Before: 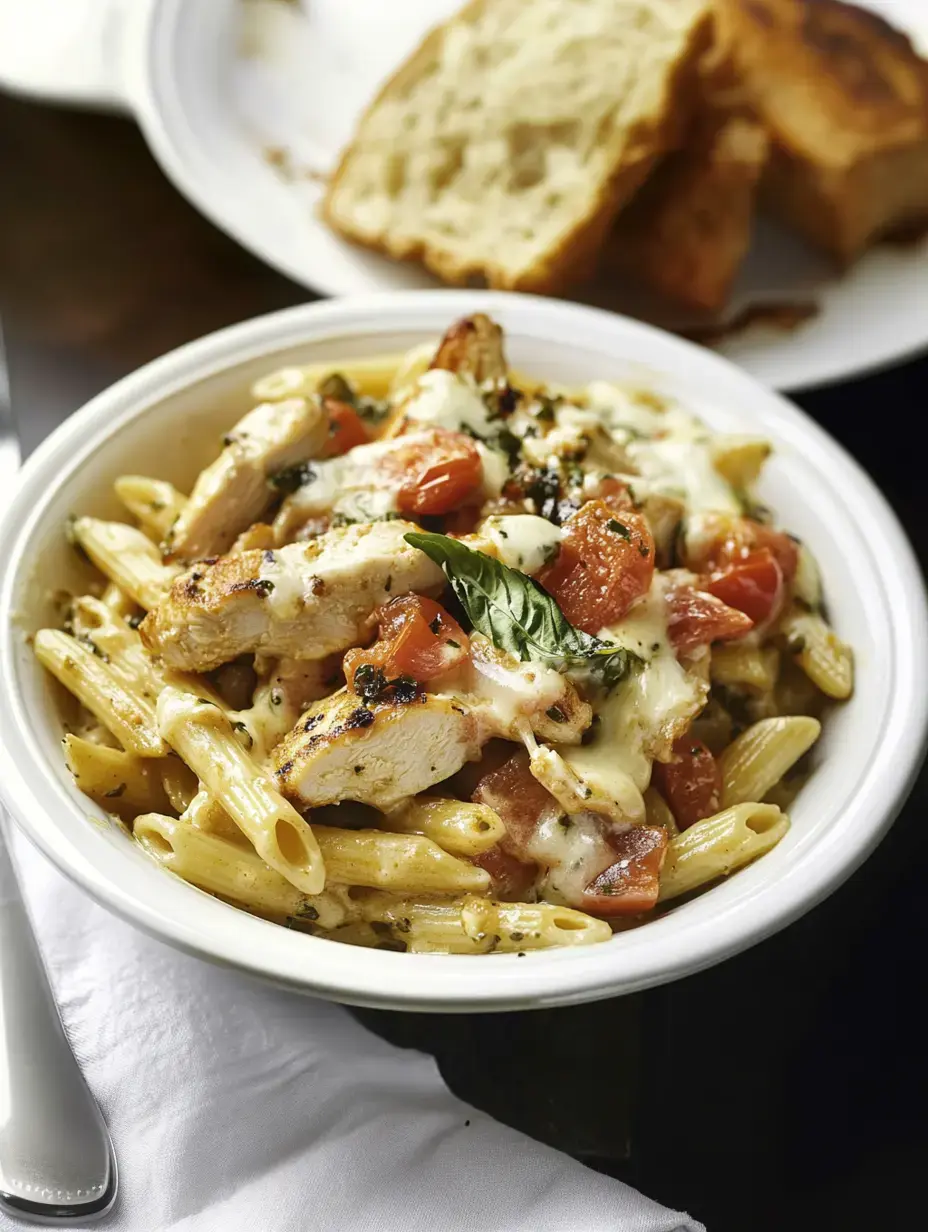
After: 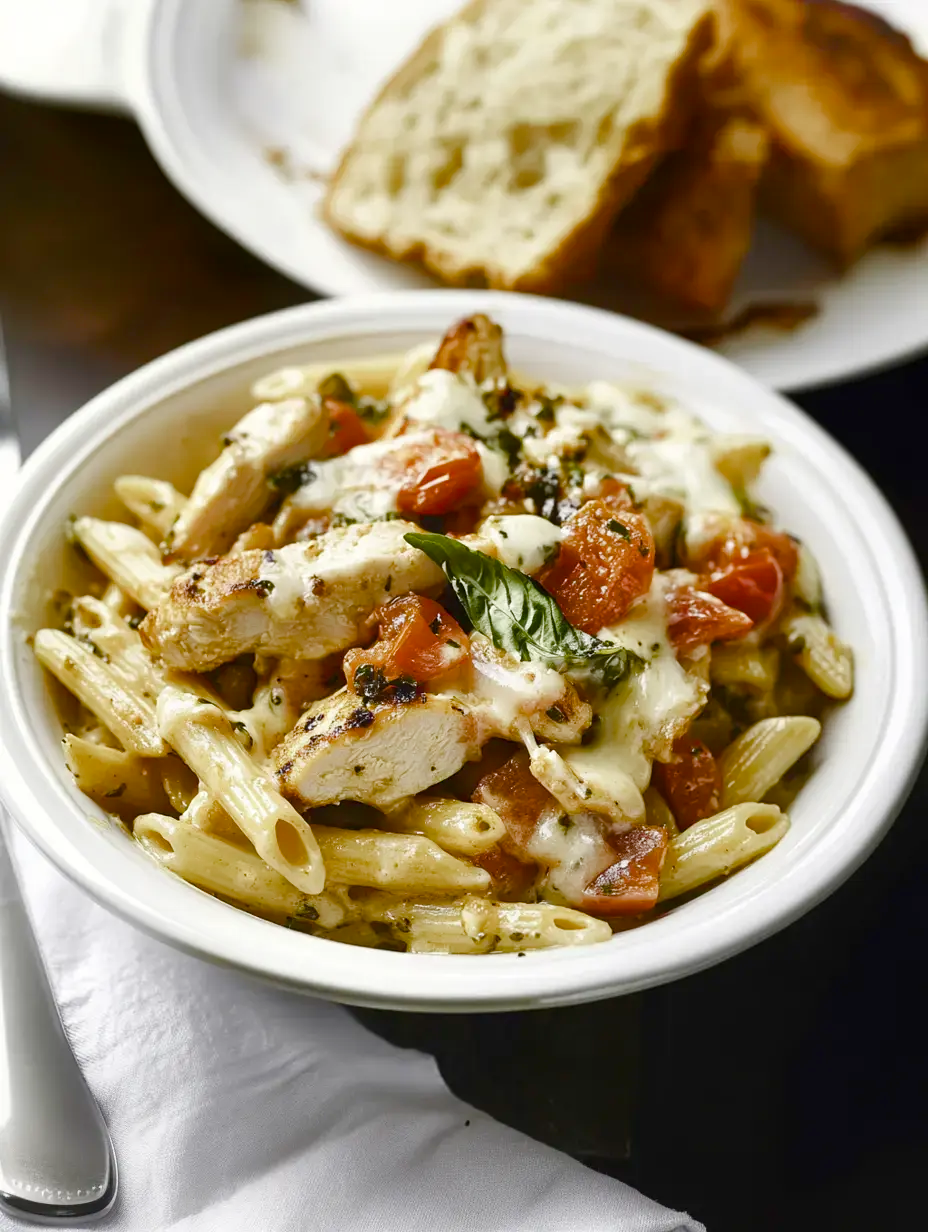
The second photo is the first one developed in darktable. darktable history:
color balance rgb: perceptual saturation grading › global saturation 0.455%, perceptual saturation grading › highlights -29.548%, perceptual saturation grading › mid-tones 28.861%, perceptual saturation grading › shadows 59.844%
